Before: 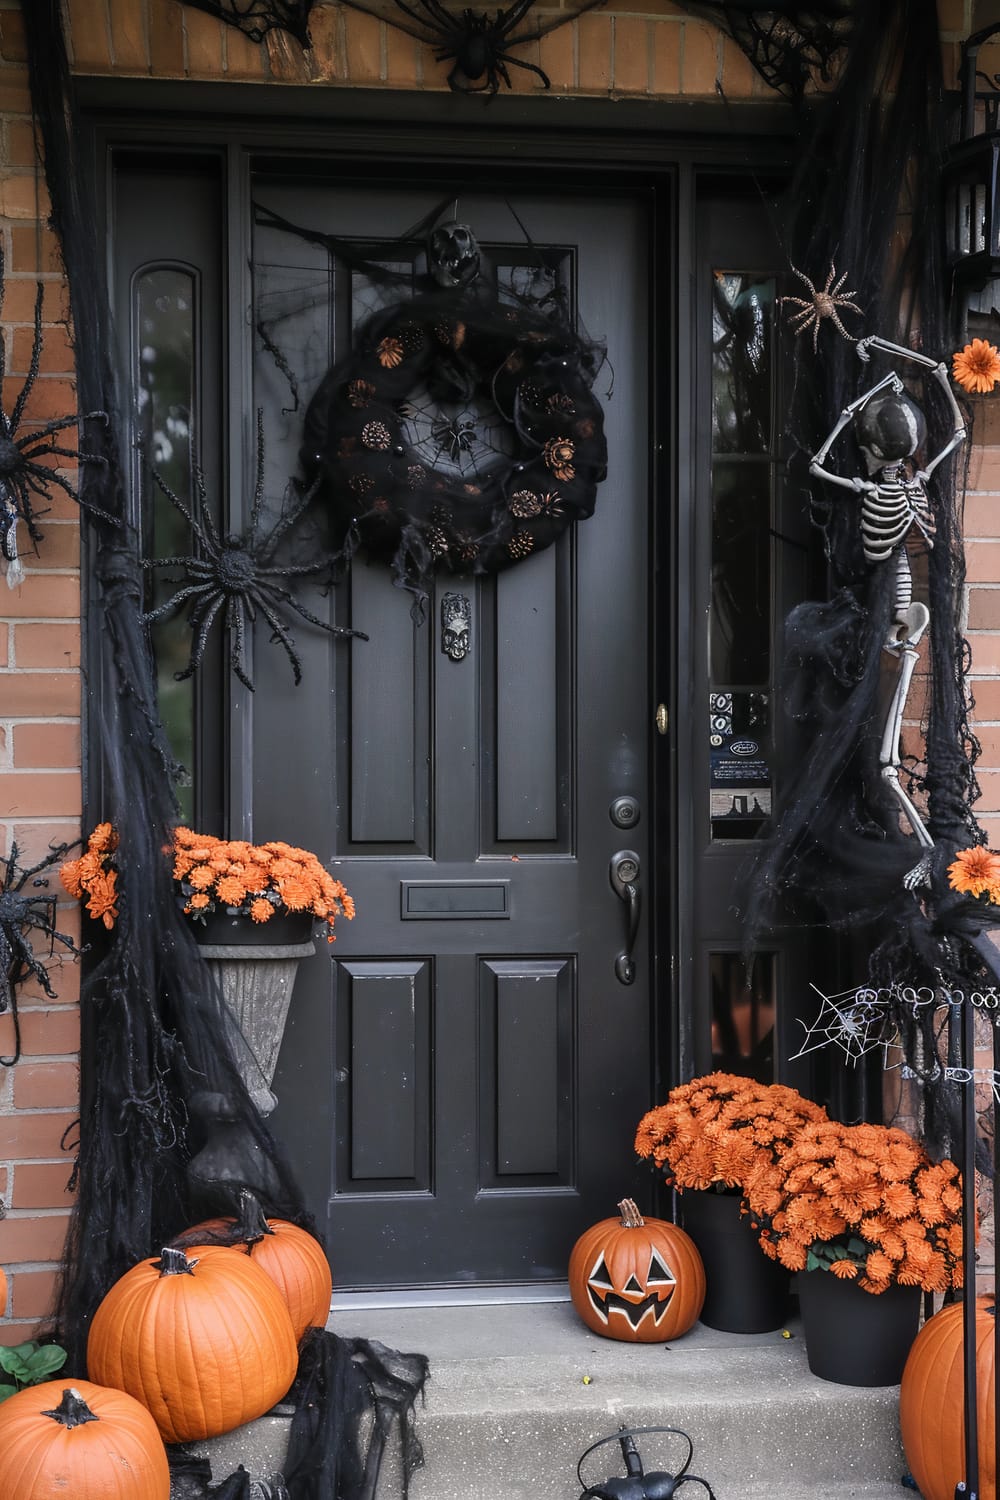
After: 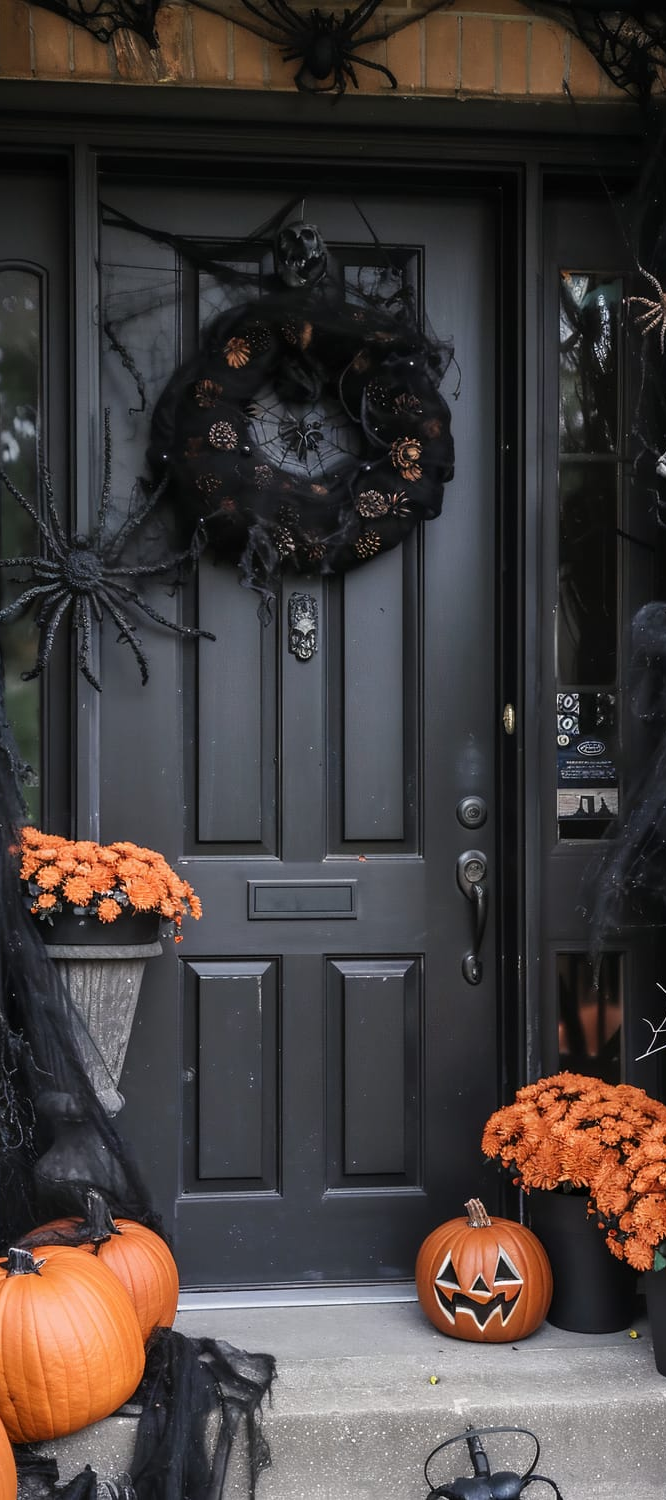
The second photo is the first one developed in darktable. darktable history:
crop and rotate: left 15.334%, right 18.055%
